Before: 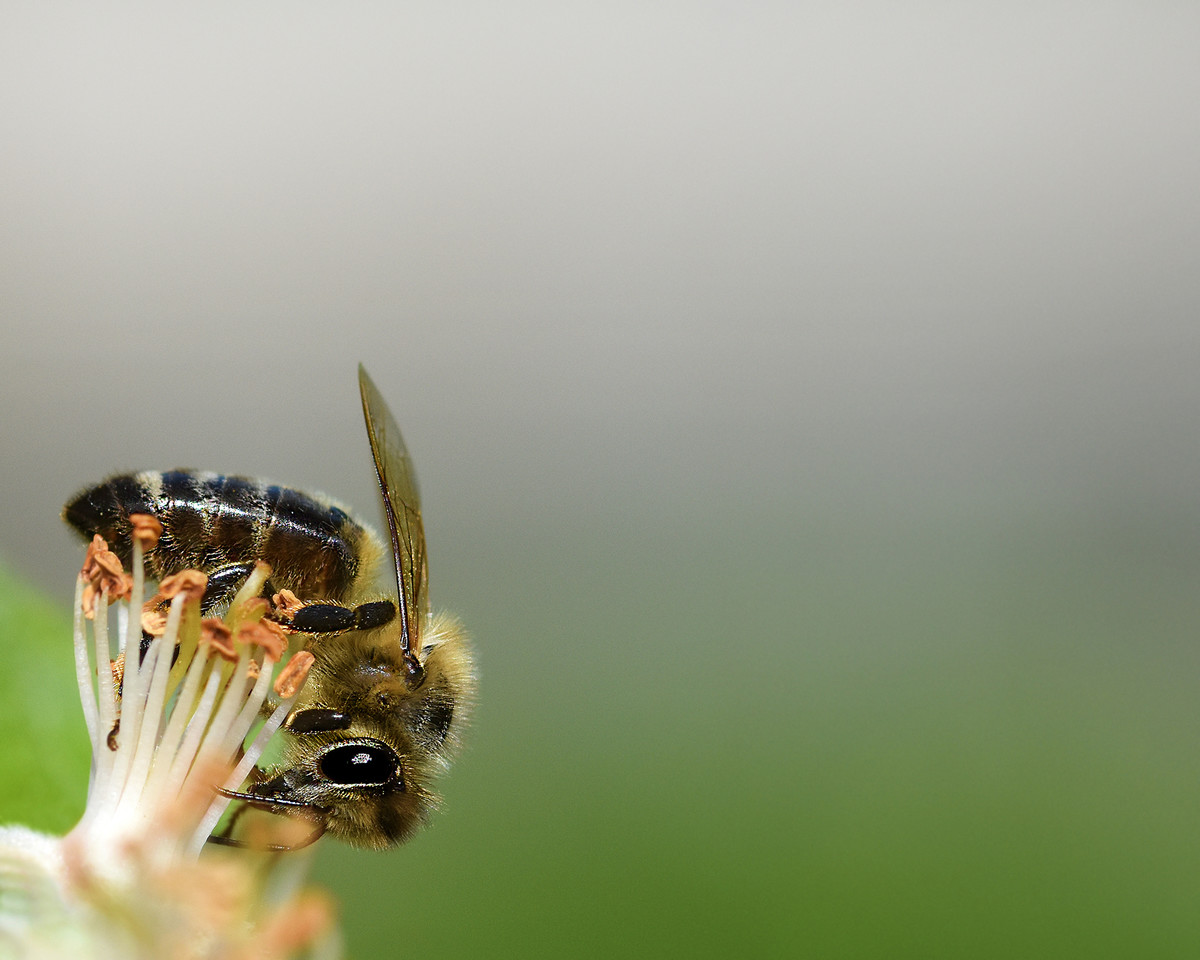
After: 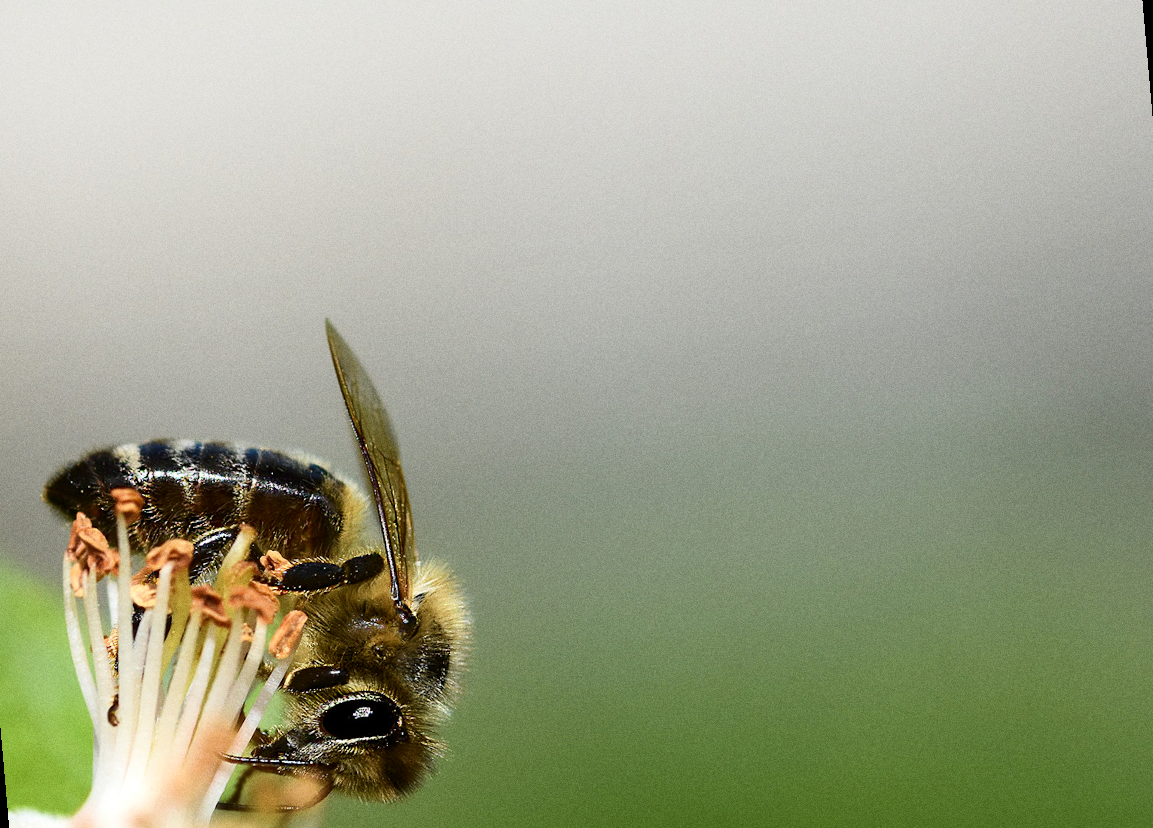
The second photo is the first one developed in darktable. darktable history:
contrast brightness saturation: contrast 0.22
grain: coarseness 3.21 ISO
rotate and perspective: rotation -5°, crop left 0.05, crop right 0.952, crop top 0.11, crop bottom 0.89
